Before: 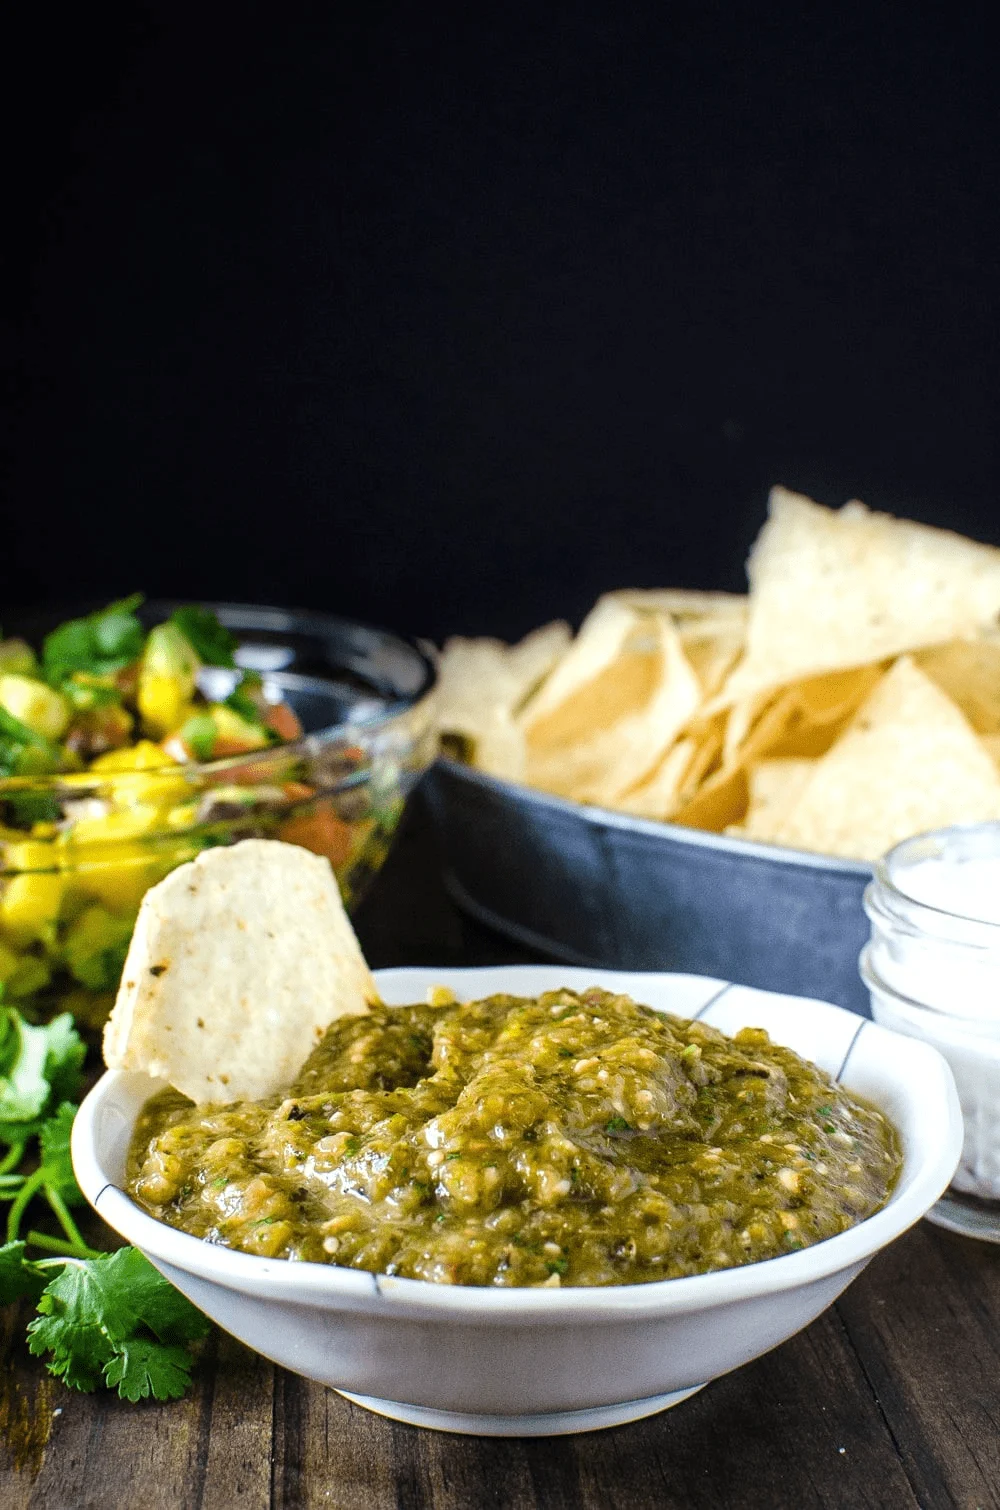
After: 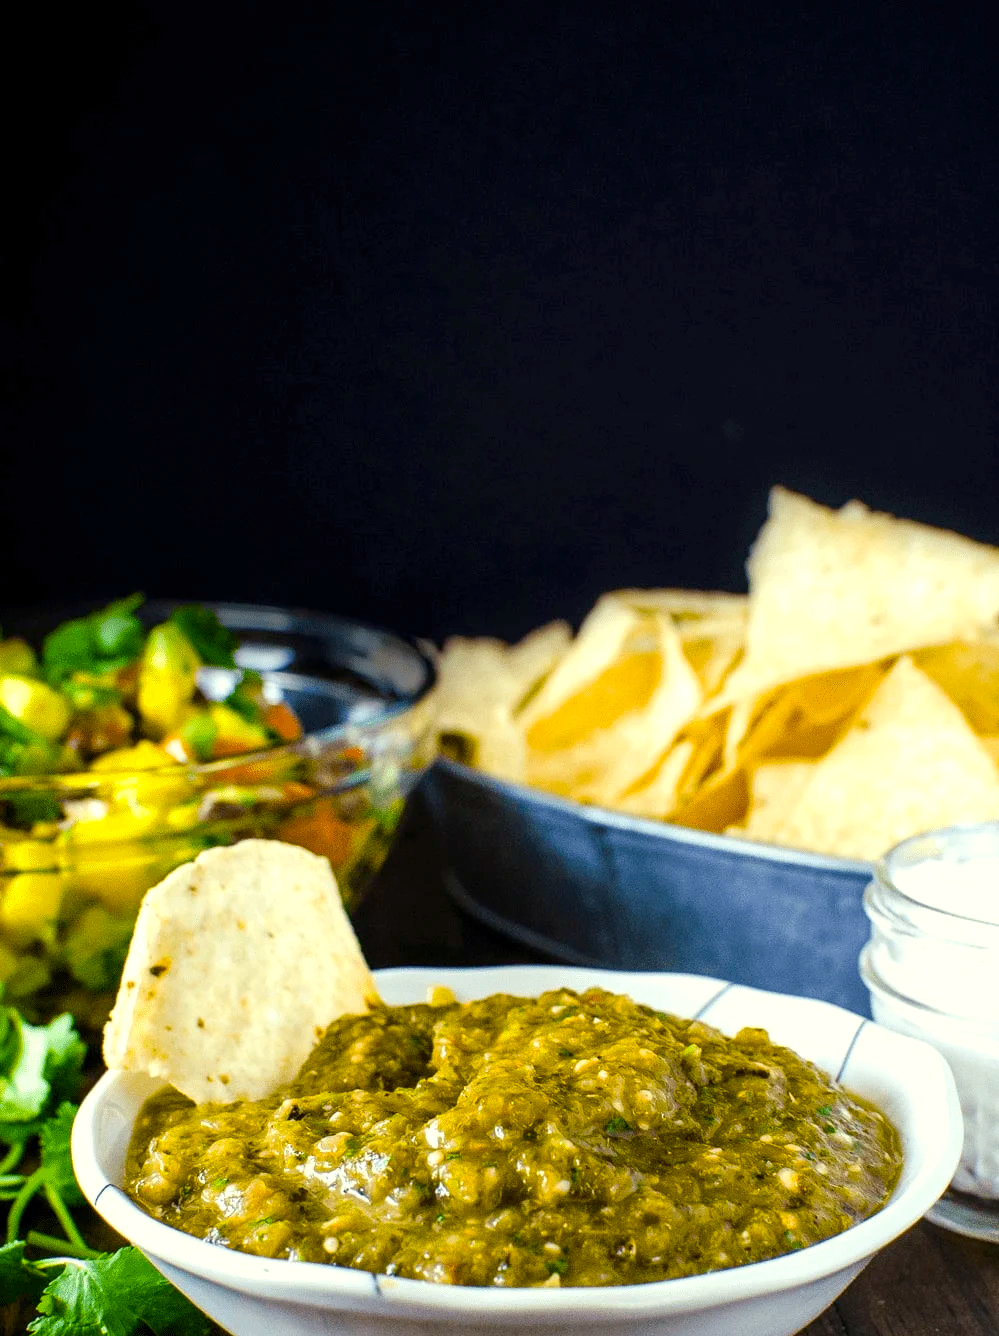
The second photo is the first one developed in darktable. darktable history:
exposure: black level correction 0.001, exposure 0.016 EV, compensate exposure bias true, compensate highlight preservation false
crop and rotate: top 0%, bottom 11.46%
color balance rgb: highlights gain › luminance 5.994%, highlights gain › chroma 2.602%, highlights gain › hue 92.42°, perceptual saturation grading › global saturation 35.975%, perceptual saturation grading › shadows 36.083%
